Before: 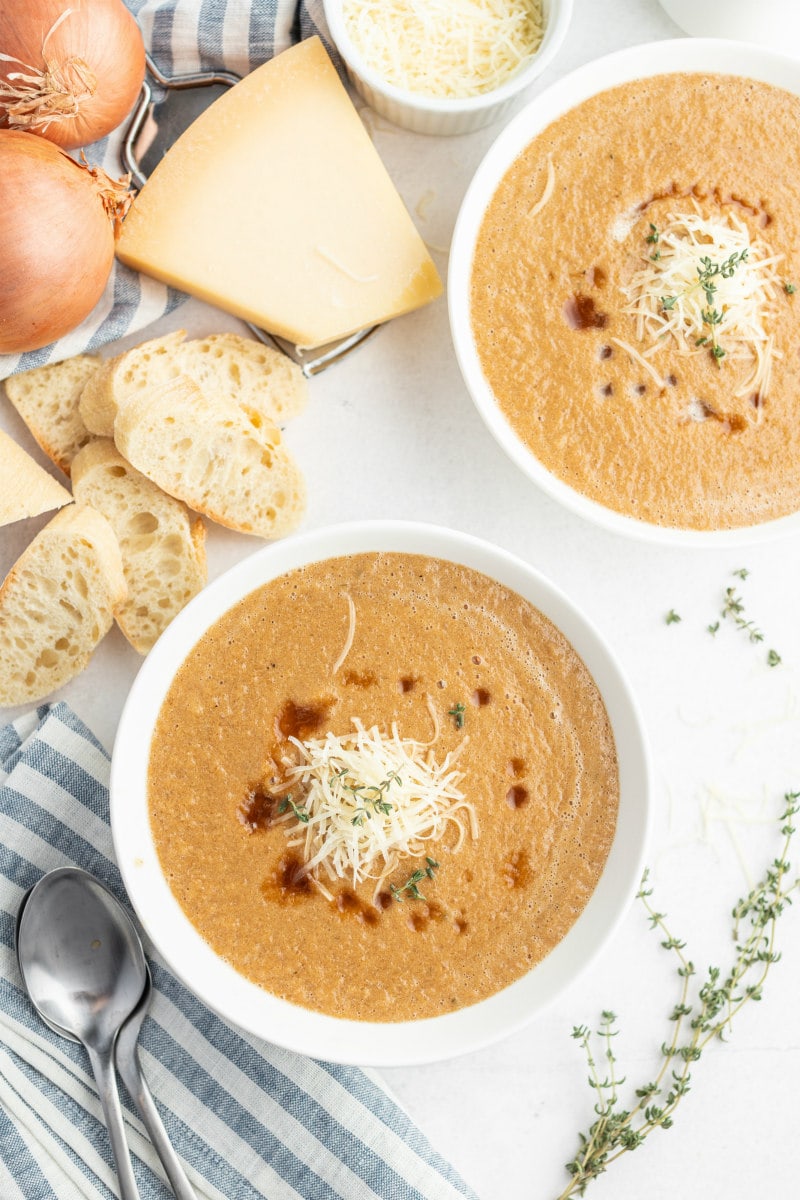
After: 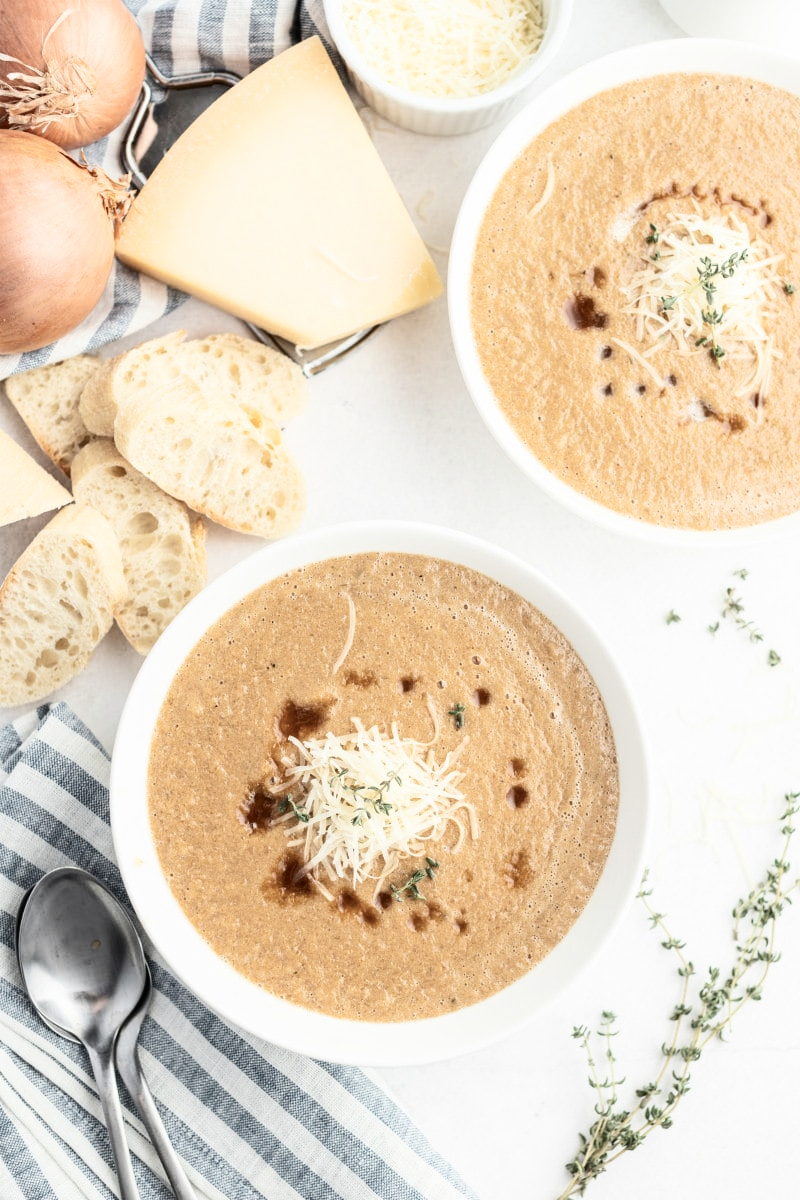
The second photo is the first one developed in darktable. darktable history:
contrast brightness saturation: contrast 0.255, saturation -0.305
